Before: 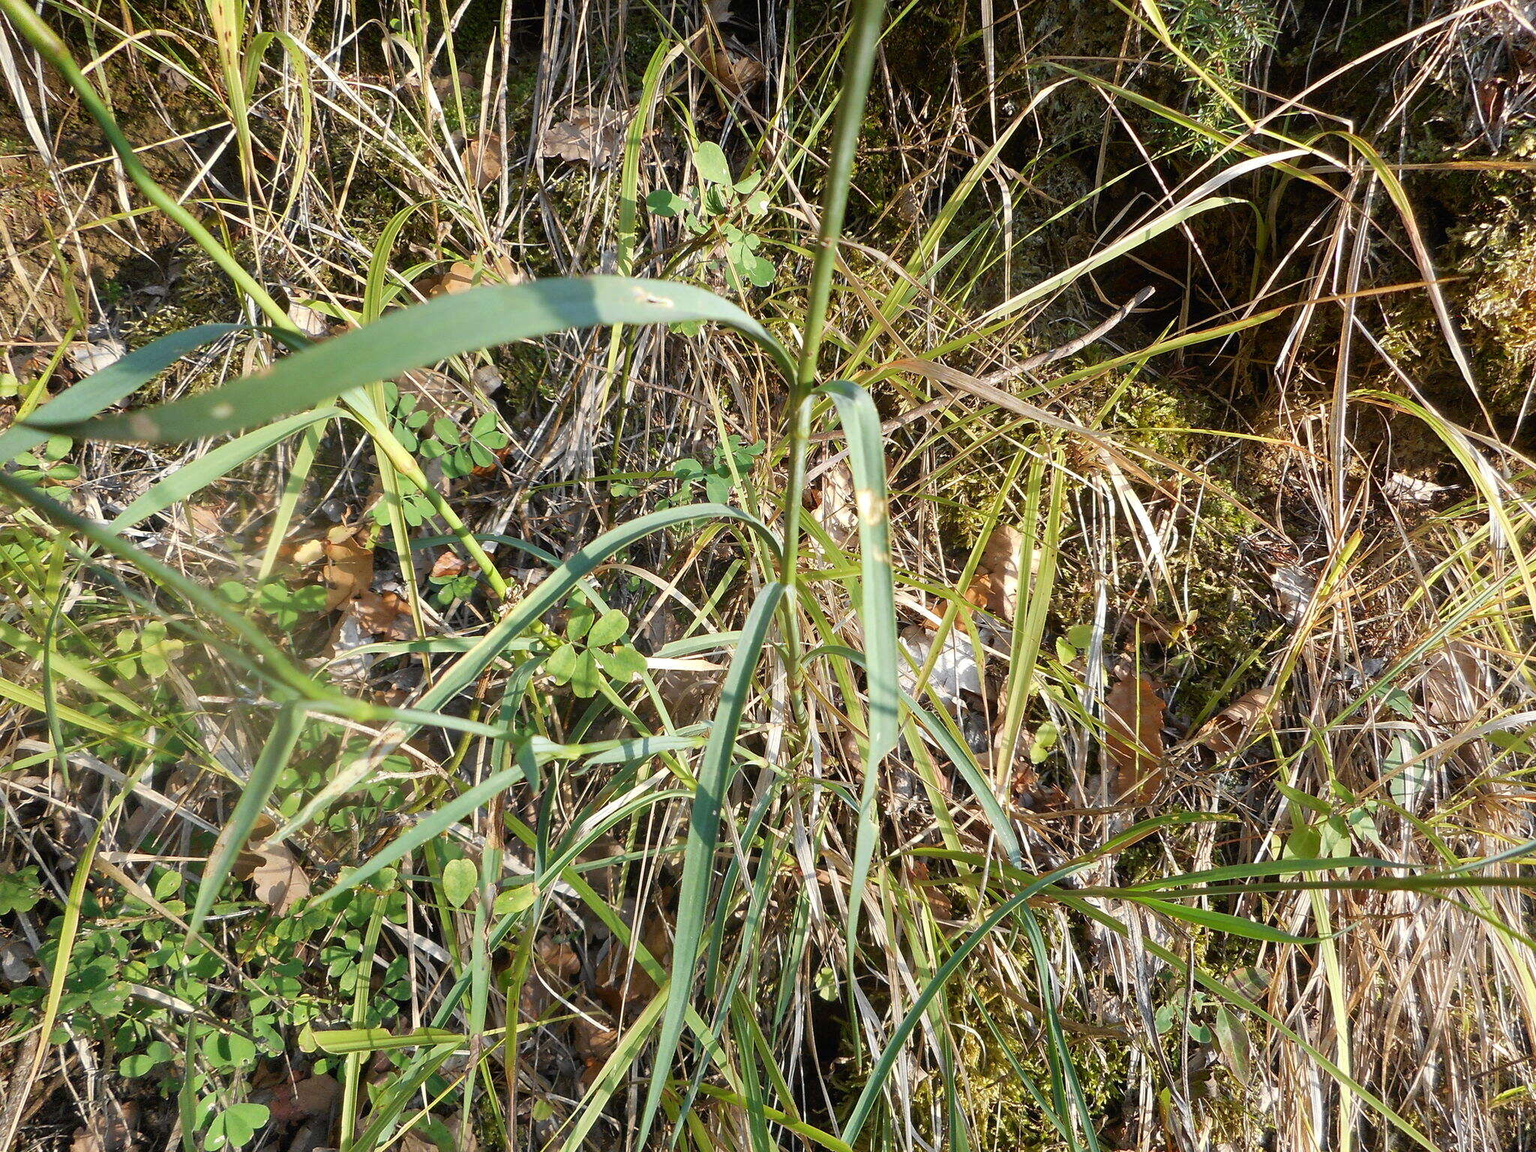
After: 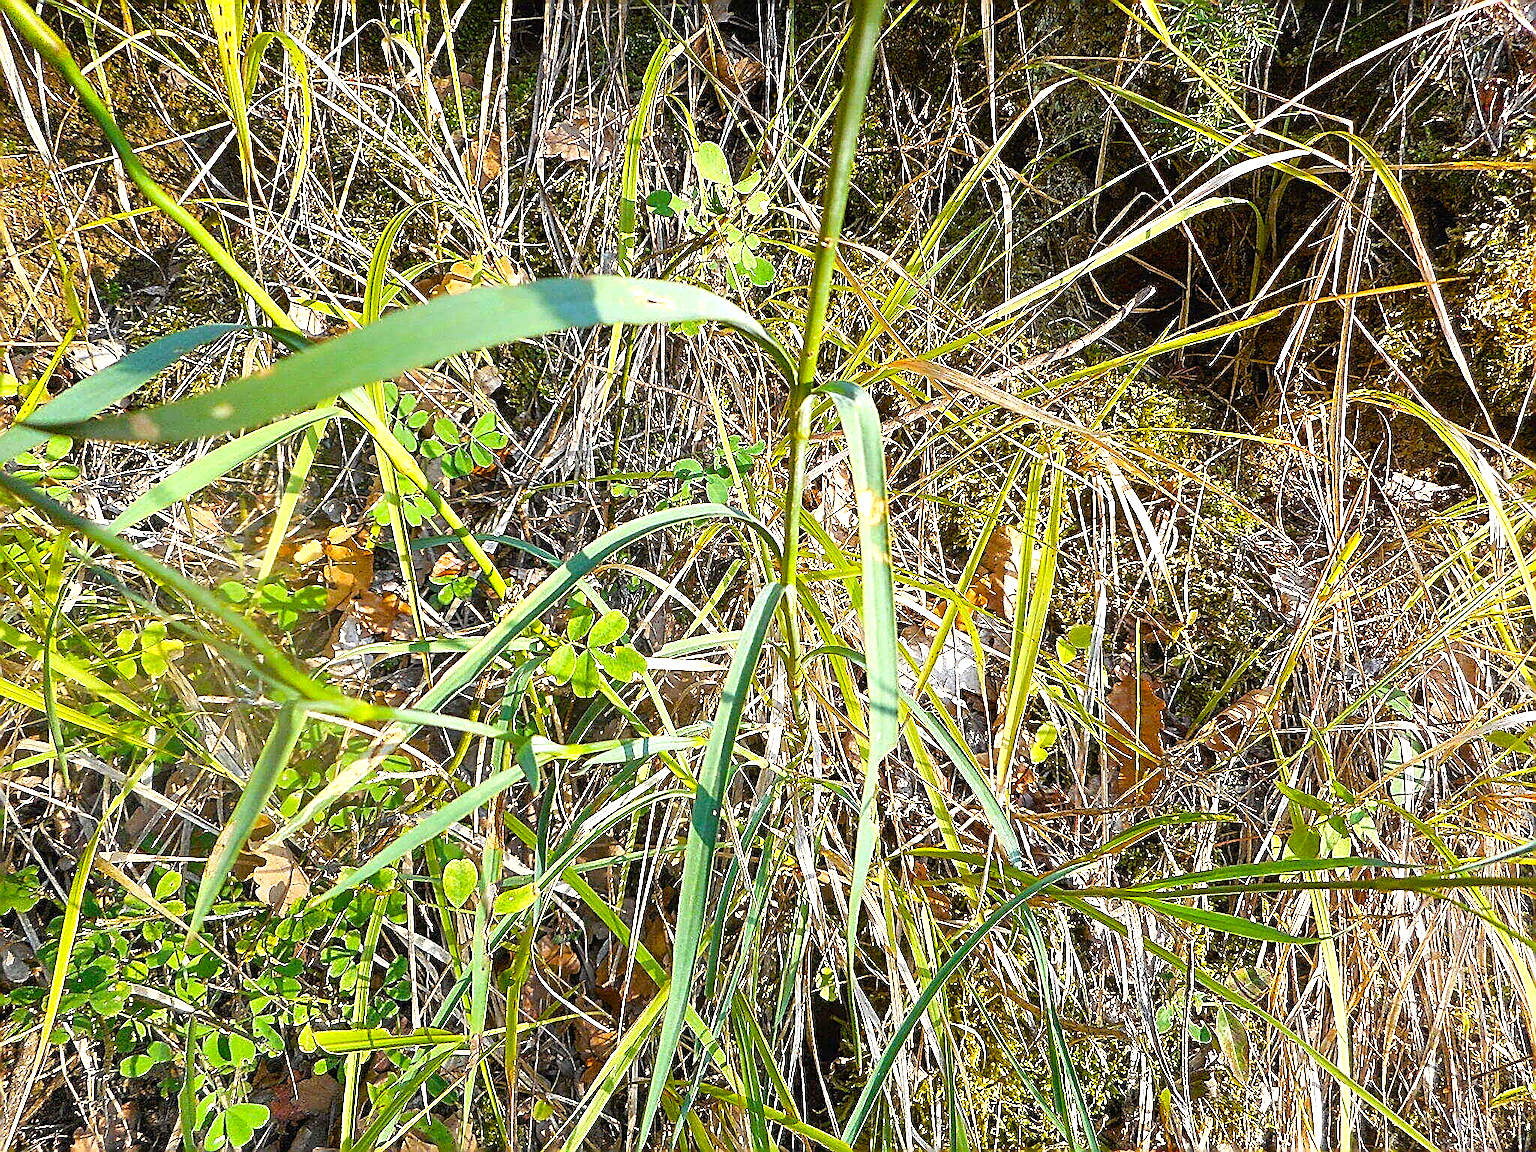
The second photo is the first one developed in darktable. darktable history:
color balance rgb: linear chroma grading › global chroma 15%, perceptual saturation grading › global saturation 30%
sharpen: amount 2
exposure: exposure 0.6 EV, compensate highlight preservation false
